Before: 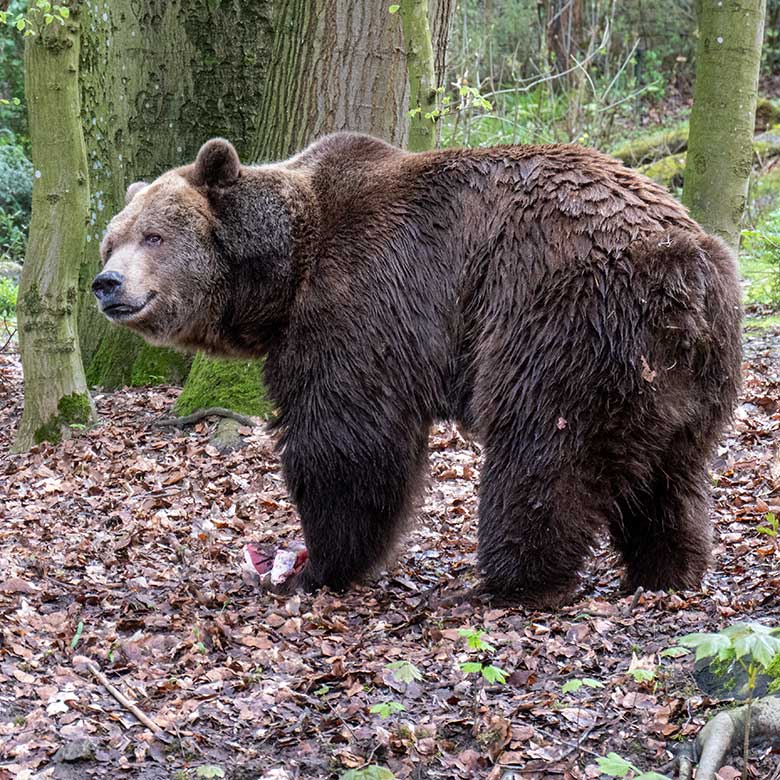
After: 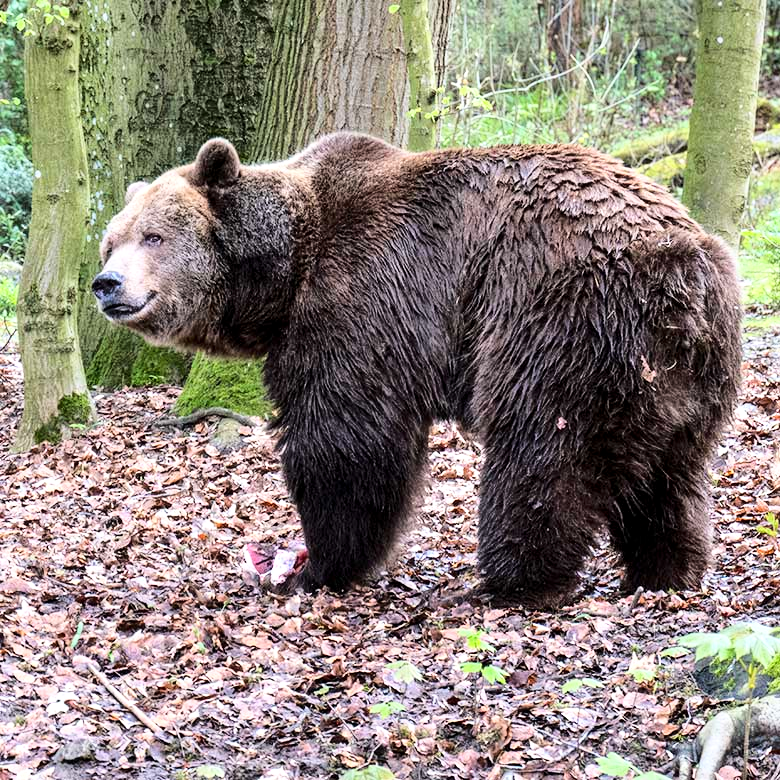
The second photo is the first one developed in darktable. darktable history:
local contrast: highlights 105%, shadows 100%, detail 119%, midtone range 0.2
base curve: curves: ch0 [(0, 0) (0.028, 0.03) (0.121, 0.232) (0.46, 0.748) (0.859, 0.968) (1, 1)]
